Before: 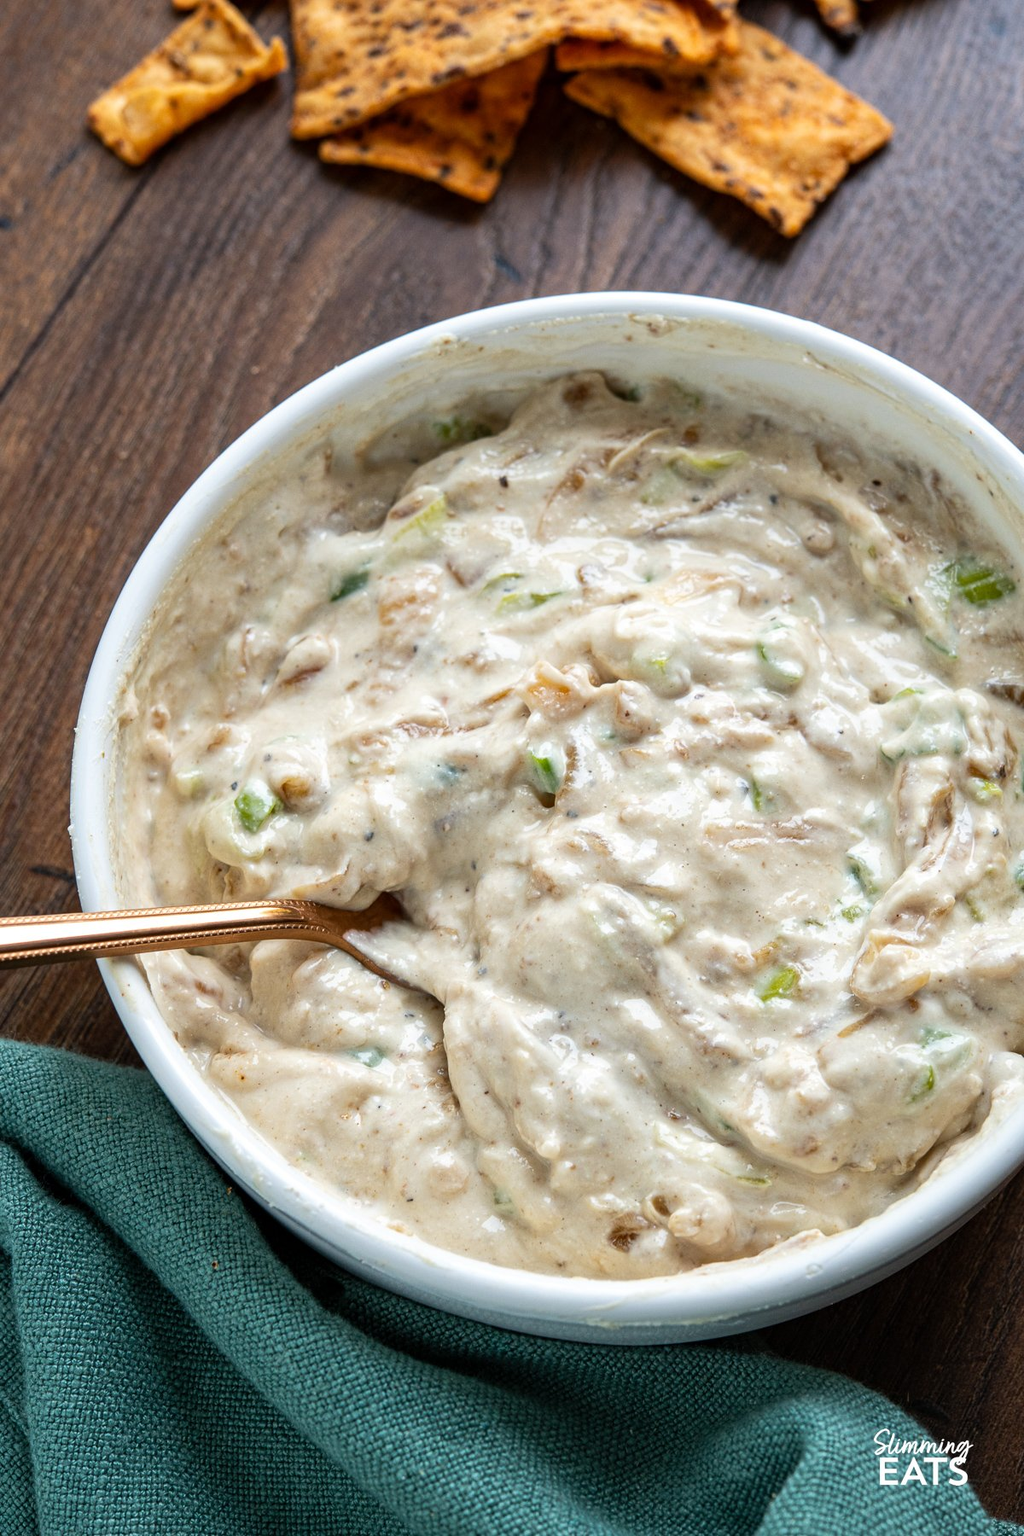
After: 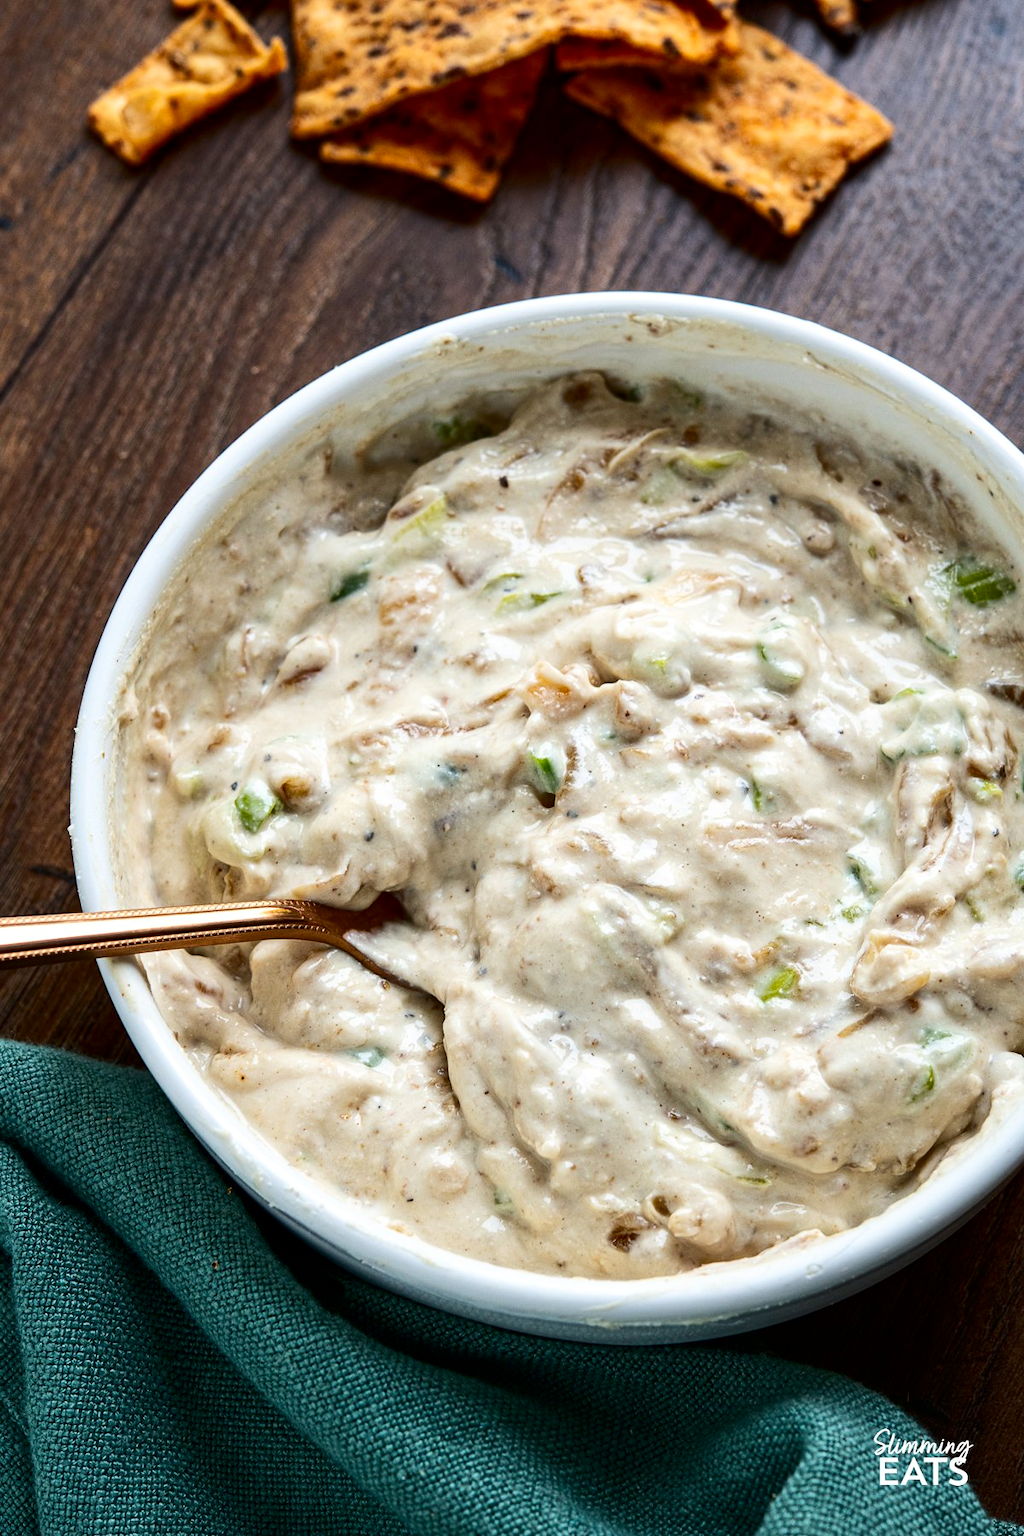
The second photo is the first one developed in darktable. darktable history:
tone equalizer: edges refinement/feathering 500, mask exposure compensation -1.57 EV, preserve details no
contrast brightness saturation: contrast 0.198, brightness -0.106, saturation 0.095
